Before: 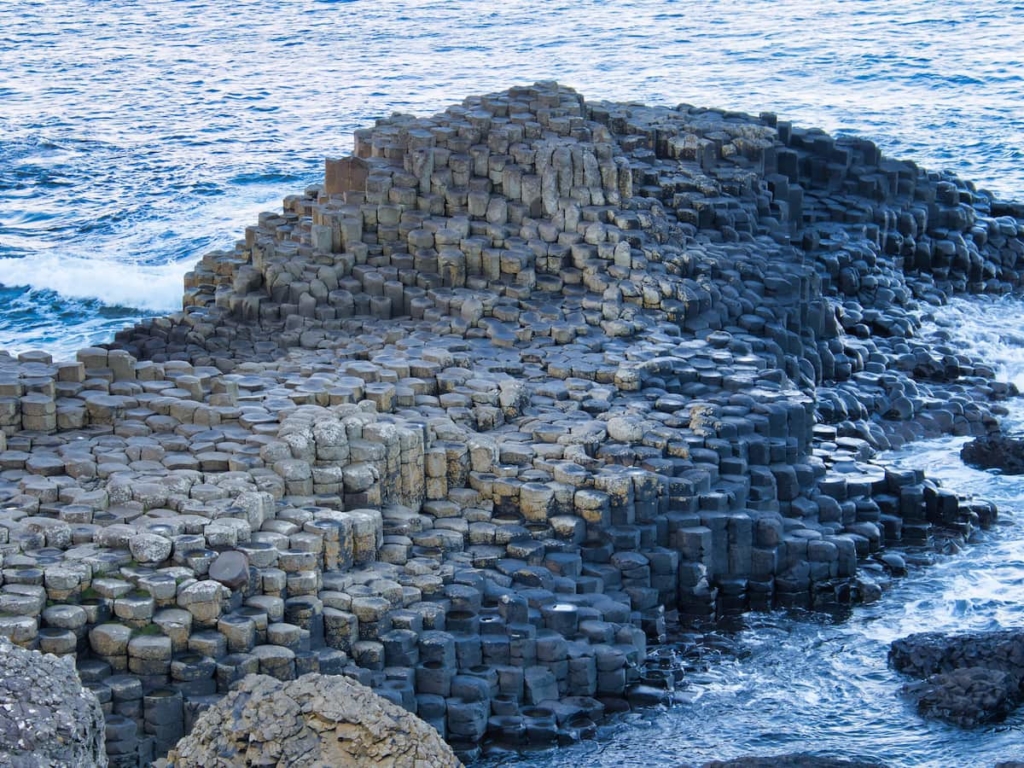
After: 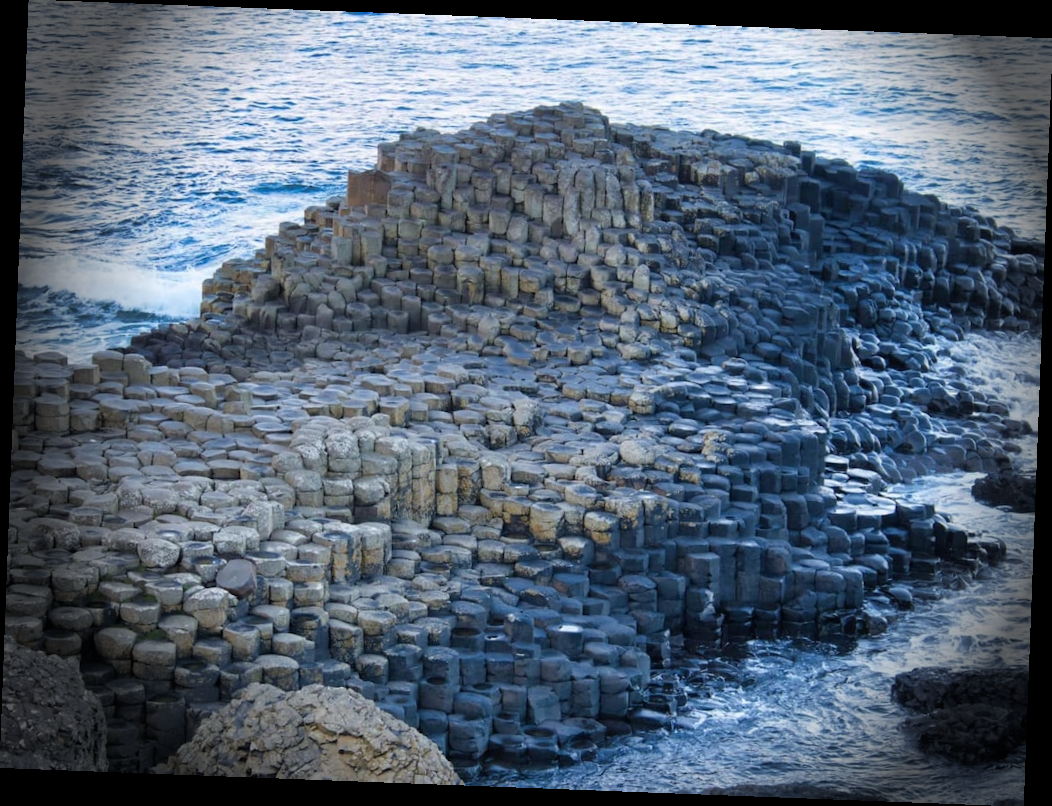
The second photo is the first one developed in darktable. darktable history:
rotate and perspective: rotation 2.17°, automatic cropping off
vignetting: fall-off start 76.42%, fall-off radius 27.36%, brightness -0.872, center (0.037, -0.09), width/height ratio 0.971
